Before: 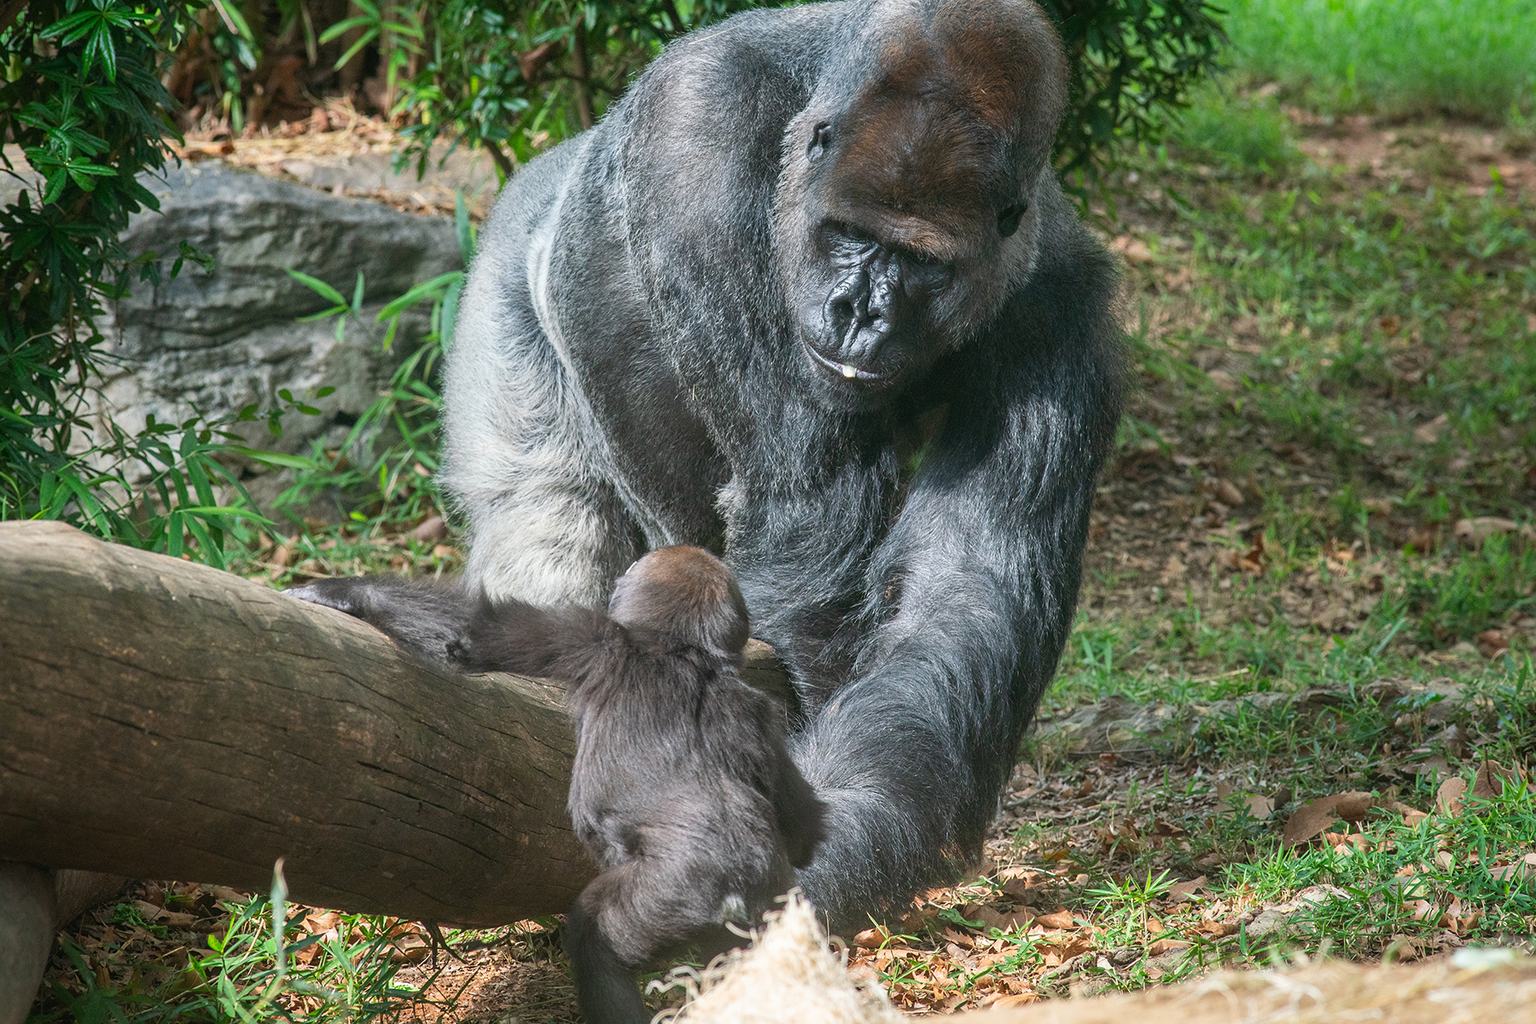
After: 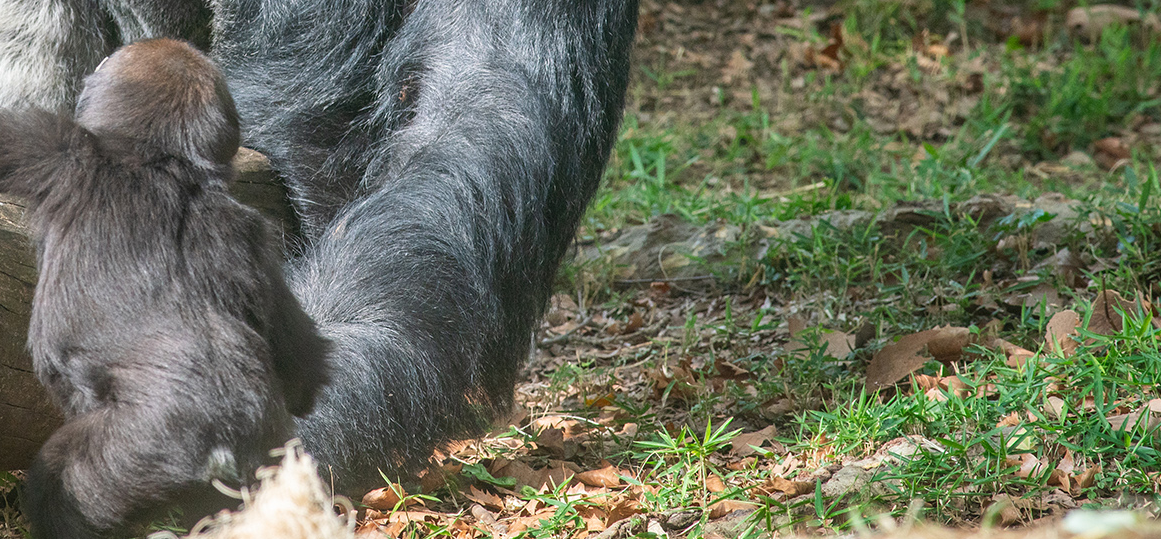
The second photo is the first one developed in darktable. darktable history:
crop and rotate: left 35.469%, top 50.139%, bottom 4.897%
